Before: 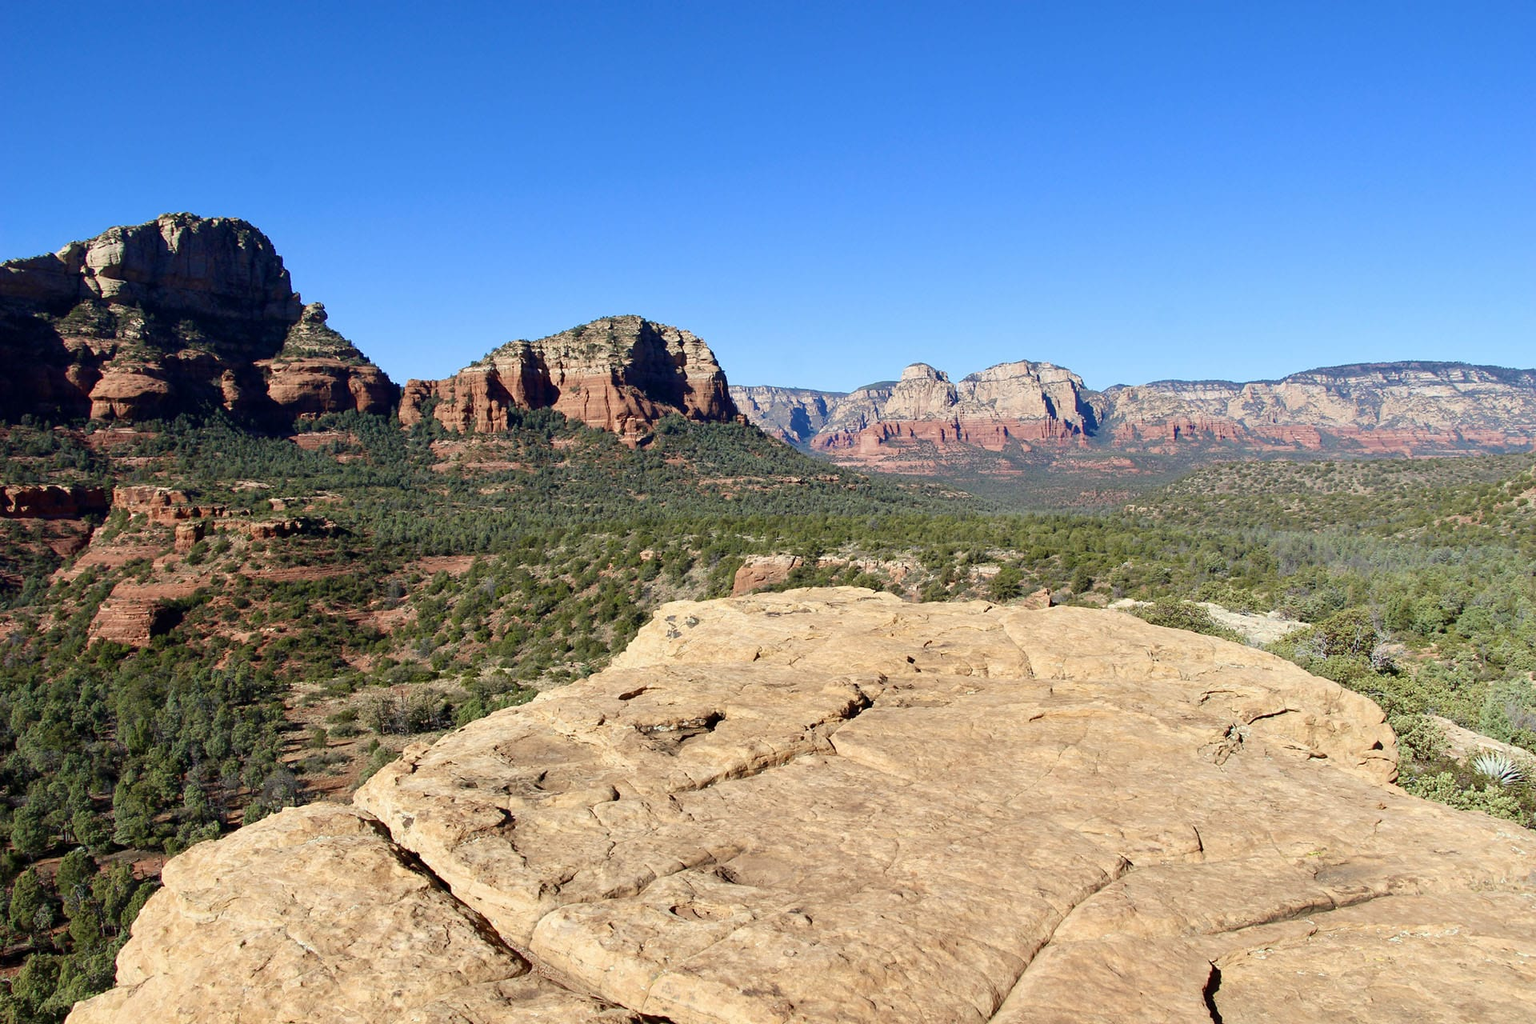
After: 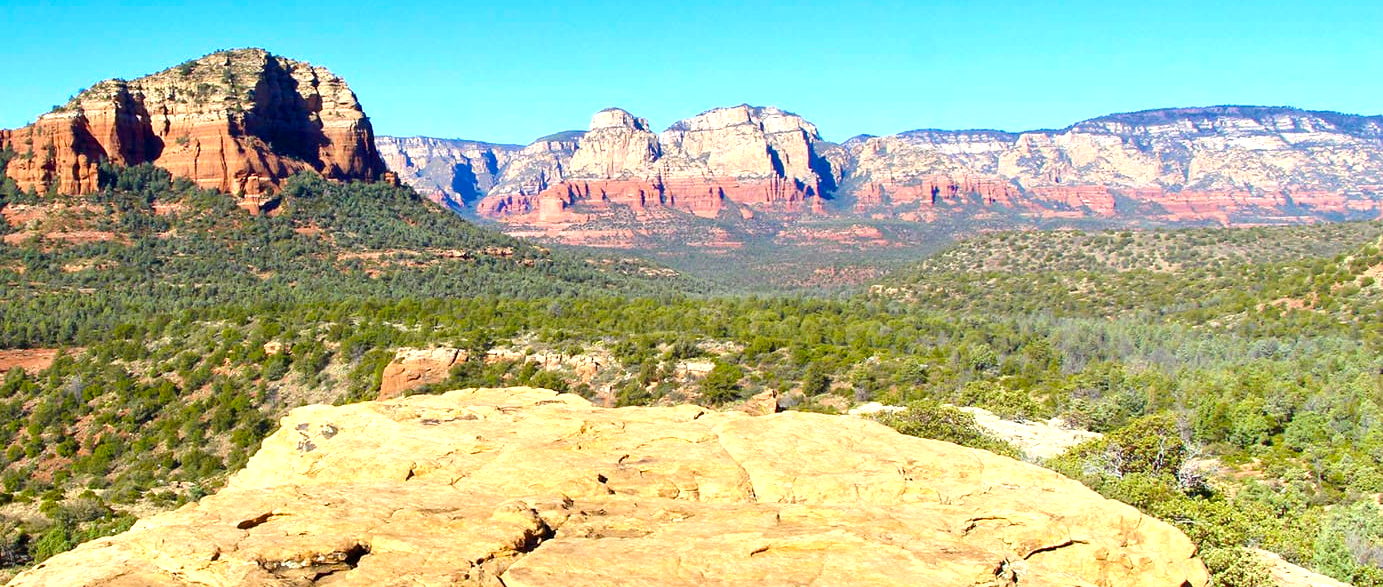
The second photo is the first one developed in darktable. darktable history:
color balance rgb: linear chroma grading › global chroma 15%, perceptual saturation grading › global saturation 30%
exposure: exposure 0.74 EV, compensate highlight preservation false
crop and rotate: left 27.938%, top 27.046%, bottom 27.046%
